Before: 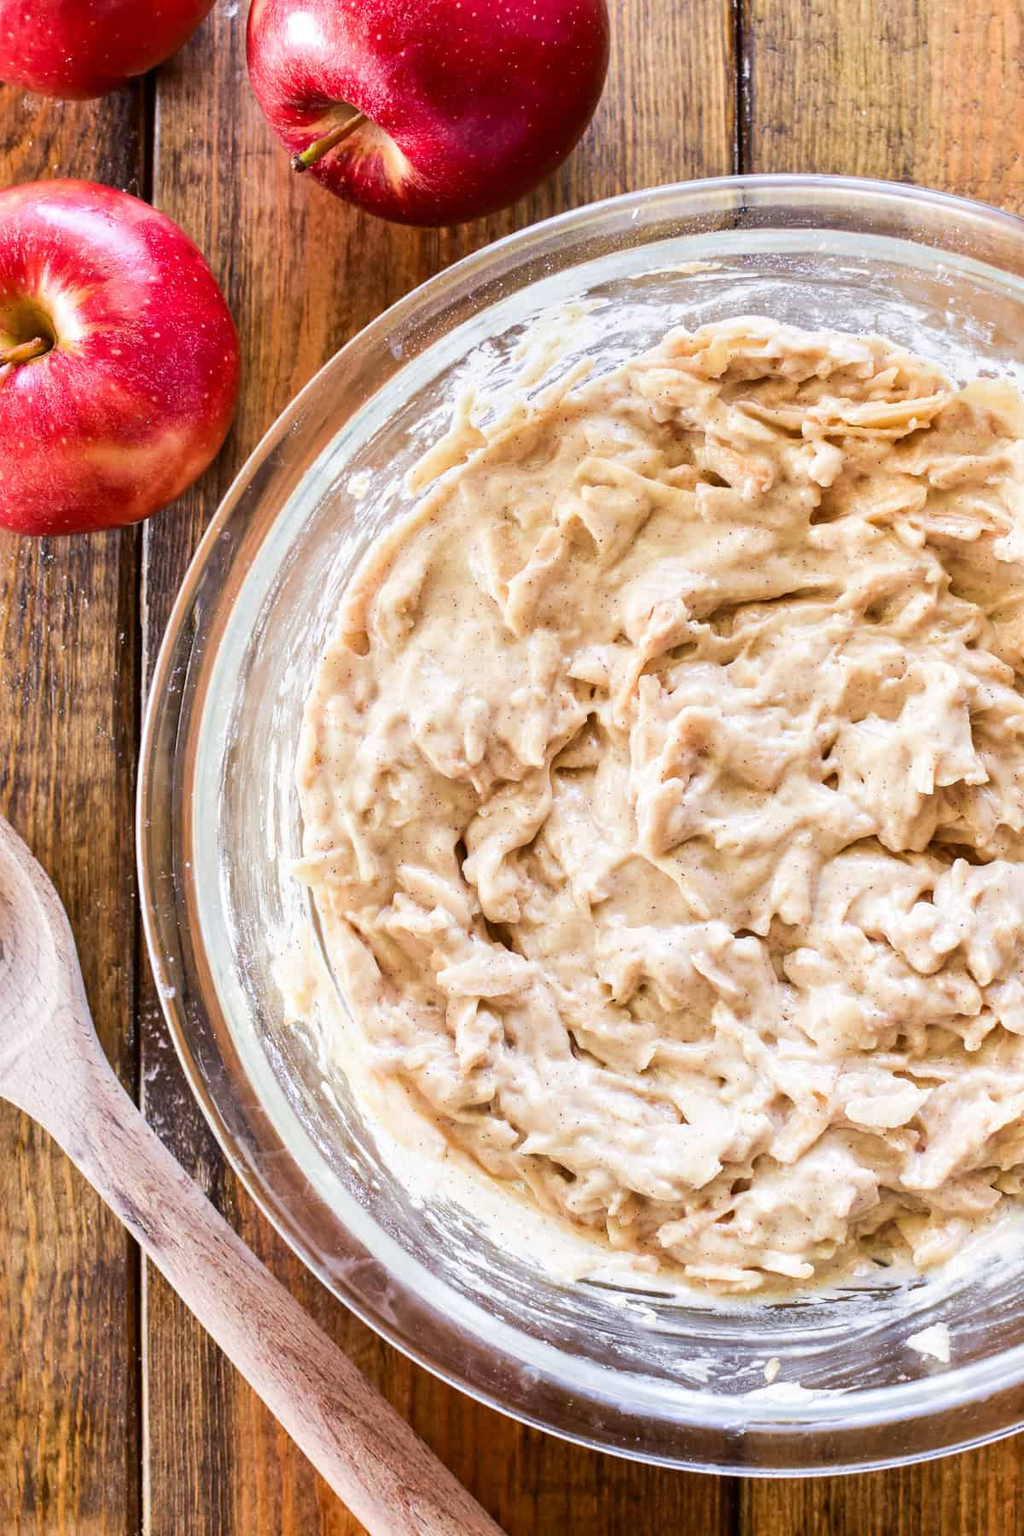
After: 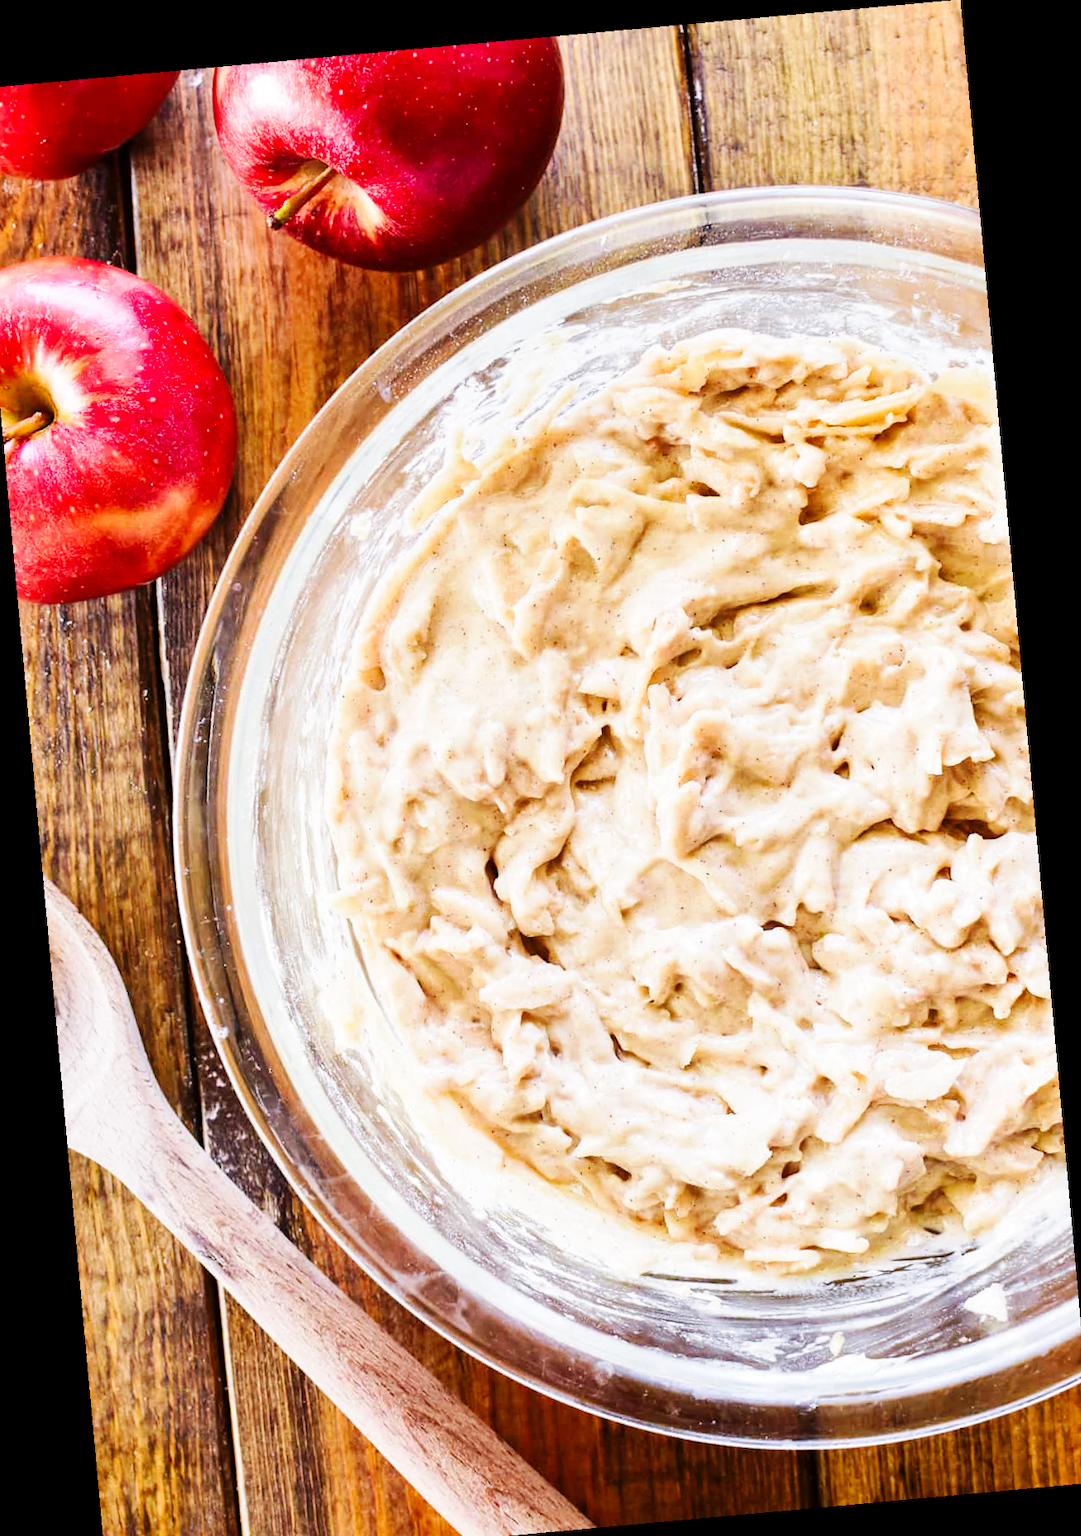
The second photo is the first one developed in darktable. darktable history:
base curve: curves: ch0 [(0, 0) (0.032, 0.025) (0.121, 0.166) (0.206, 0.329) (0.605, 0.79) (1, 1)], preserve colors none
crop and rotate: left 2.536%, right 1.107%, bottom 2.246%
rotate and perspective: rotation -5.2°, automatic cropping off
